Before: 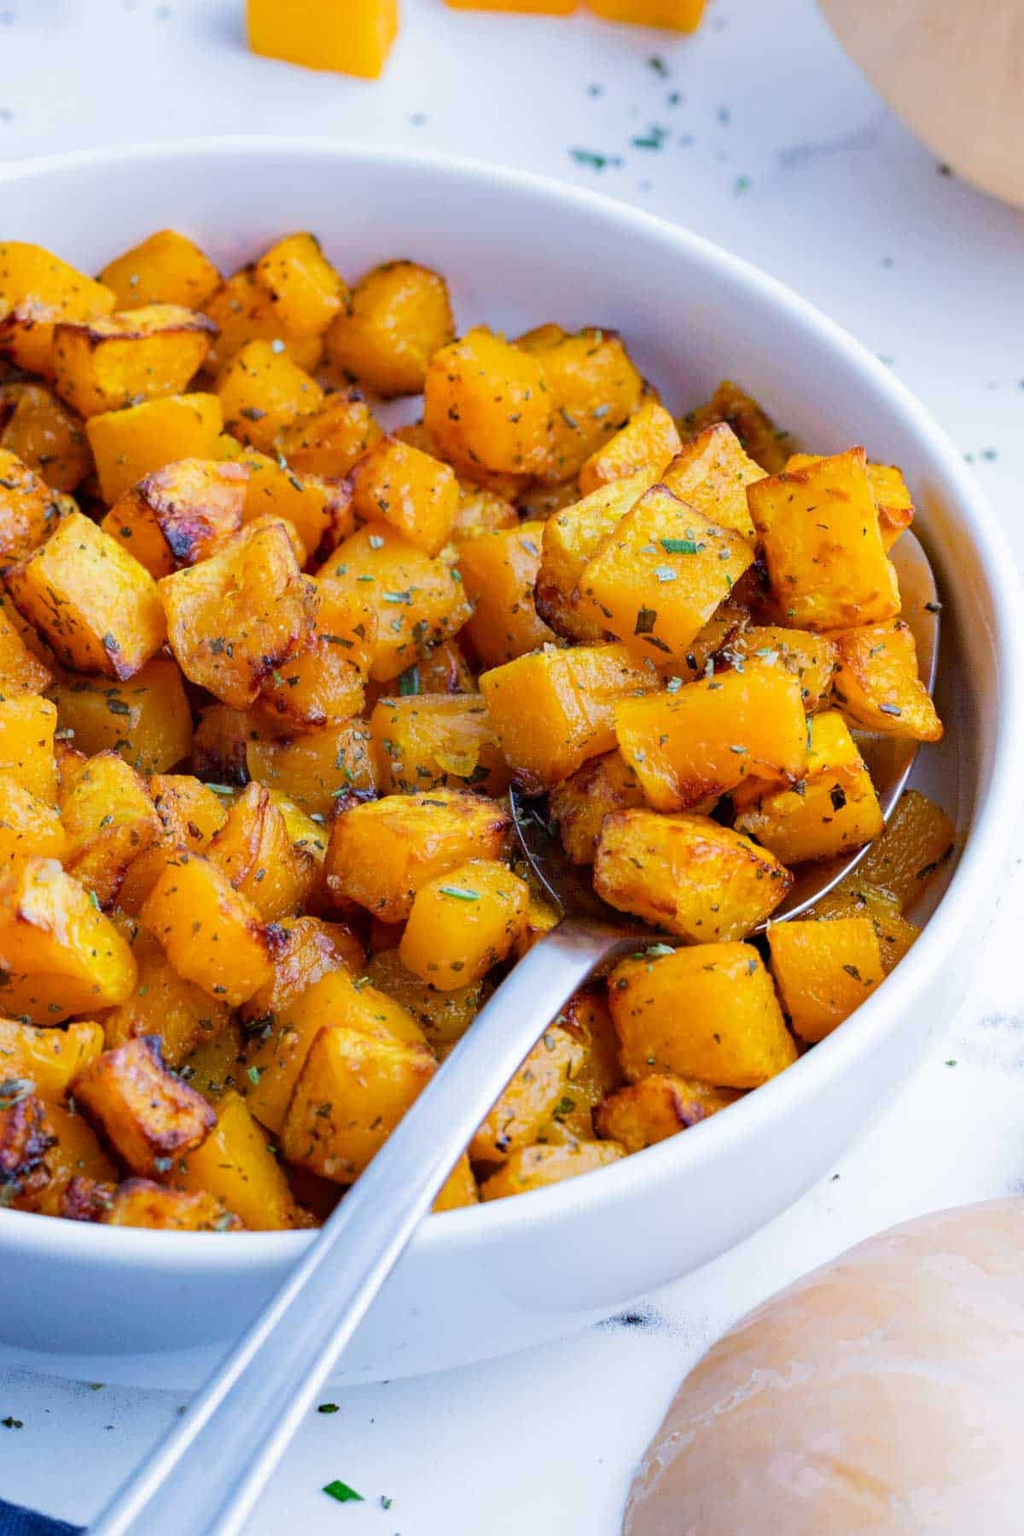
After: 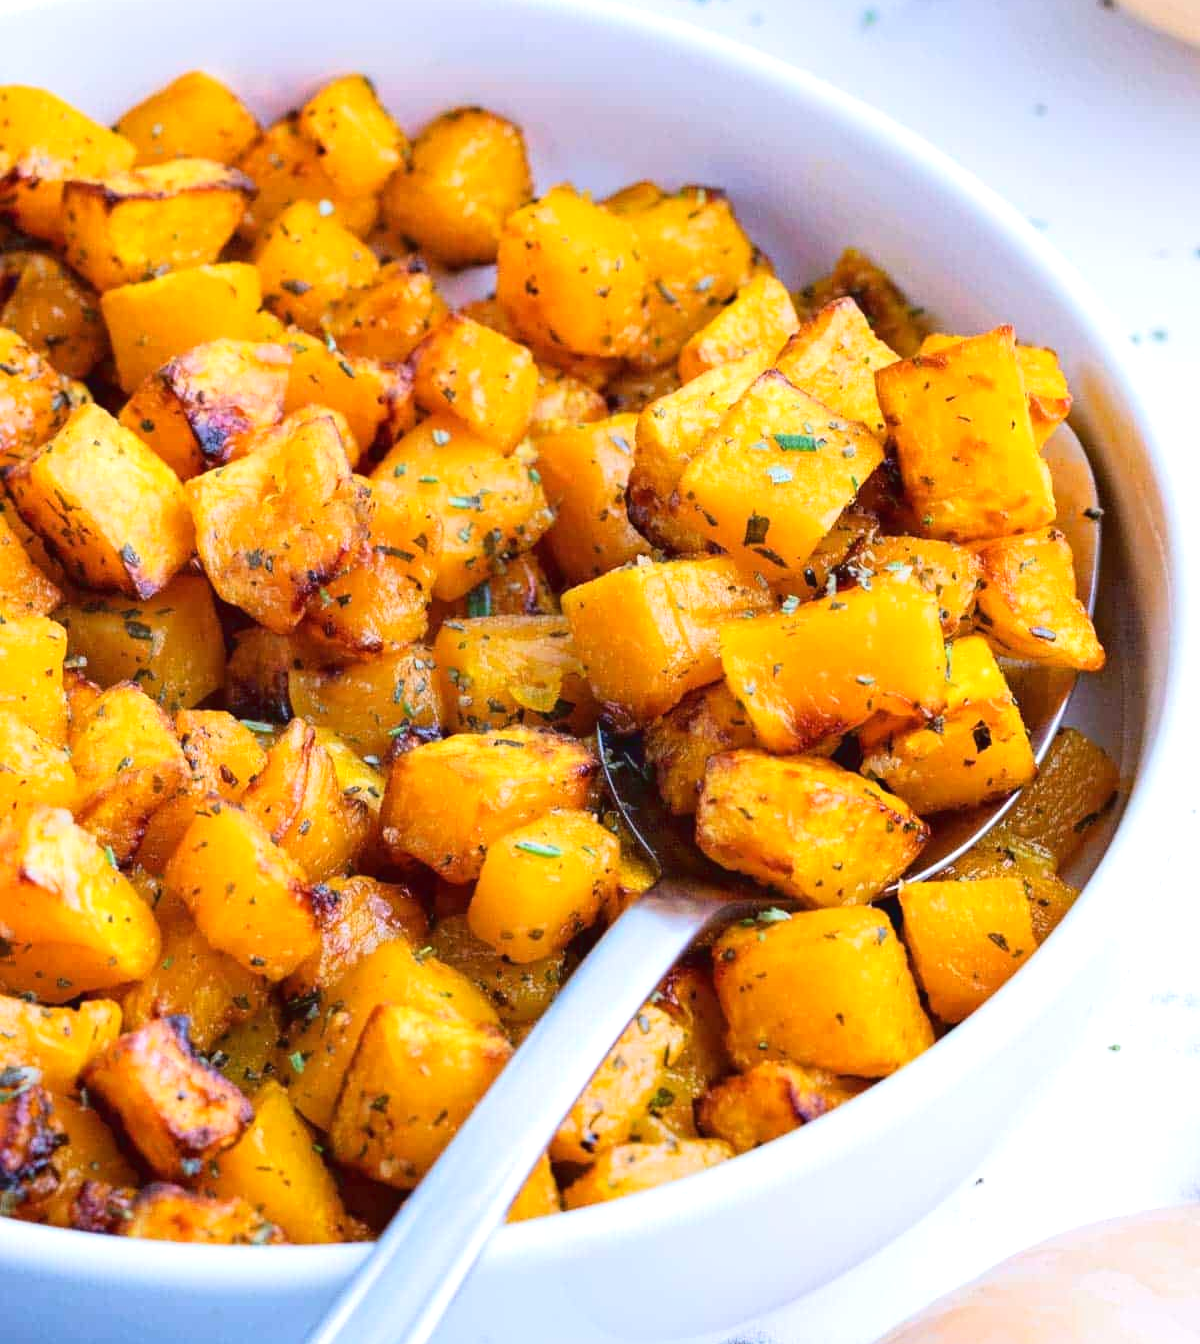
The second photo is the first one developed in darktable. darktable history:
tone curve: curves: ch0 [(0, 0.036) (0.119, 0.115) (0.466, 0.498) (0.715, 0.767) (0.817, 0.865) (1, 0.998)]; ch1 [(0, 0) (0.377, 0.416) (0.44, 0.461) (0.487, 0.49) (0.514, 0.517) (0.536, 0.577) (0.66, 0.724) (1, 1)]; ch2 [(0, 0) (0.38, 0.405) (0.463, 0.443) (0.492, 0.486) (0.526, 0.541) (0.578, 0.598) (0.653, 0.698) (1, 1)], color space Lab, linked channels, preserve colors none
crop: top 11.03%, bottom 13.873%
exposure: black level correction 0, exposure 0.301 EV, compensate exposure bias true, compensate highlight preservation false
tone equalizer: smoothing diameter 24.8%, edges refinement/feathering 10.05, preserve details guided filter
